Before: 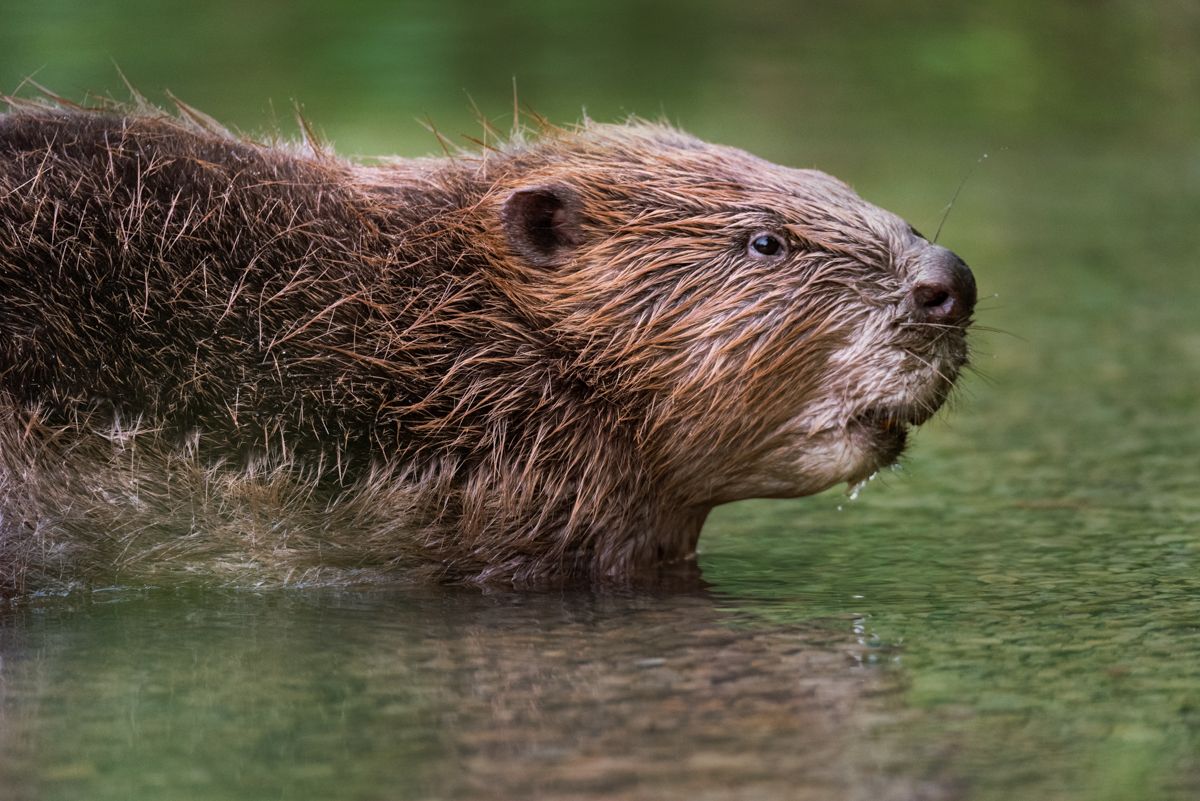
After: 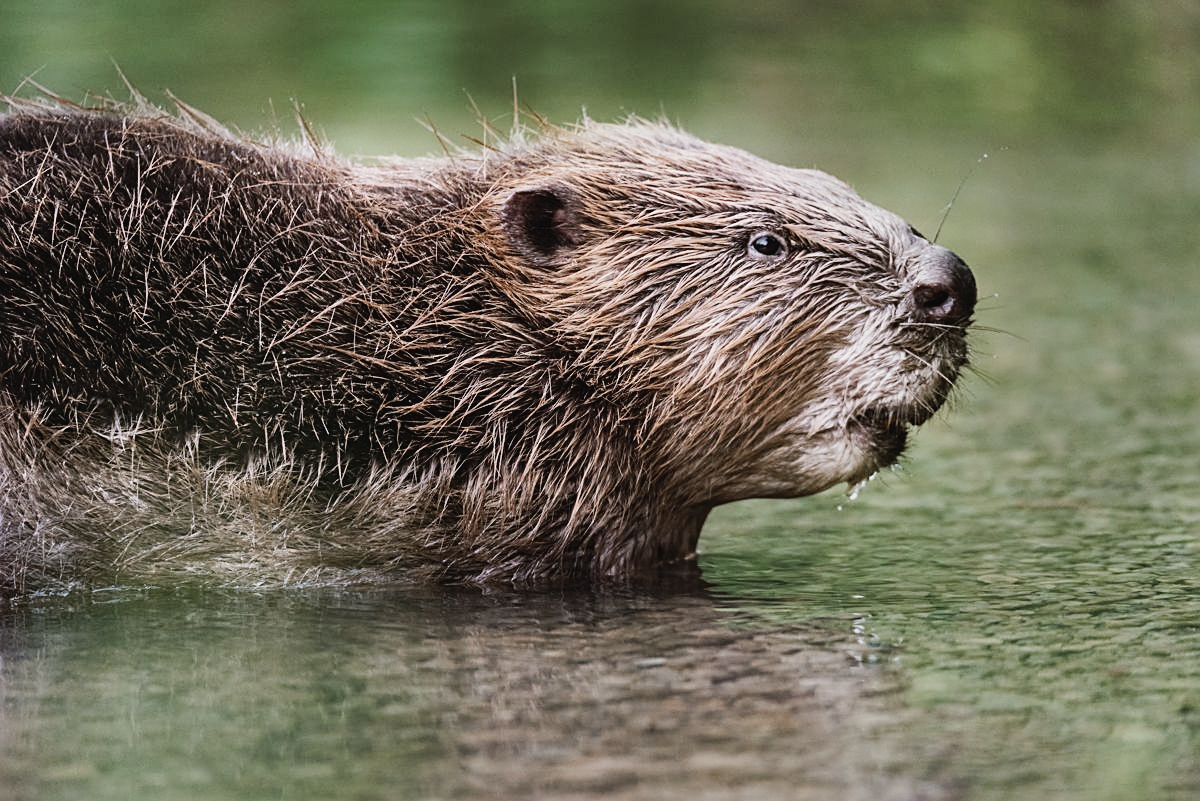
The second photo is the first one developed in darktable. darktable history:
contrast brightness saturation: contrast 0.101, saturation -0.367
sharpen: on, module defaults
tone curve: curves: ch0 [(0, 0.026) (0.104, 0.1) (0.233, 0.262) (0.398, 0.507) (0.498, 0.621) (0.65, 0.757) (0.835, 0.883) (1, 0.961)]; ch1 [(0, 0) (0.346, 0.307) (0.408, 0.369) (0.453, 0.457) (0.482, 0.476) (0.502, 0.498) (0.521, 0.503) (0.553, 0.554) (0.638, 0.646) (0.693, 0.727) (1, 1)]; ch2 [(0, 0) (0.366, 0.337) (0.434, 0.46) (0.485, 0.494) (0.5, 0.494) (0.511, 0.508) (0.537, 0.55) (0.579, 0.599) (0.663, 0.67) (1, 1)], preserve colors none
